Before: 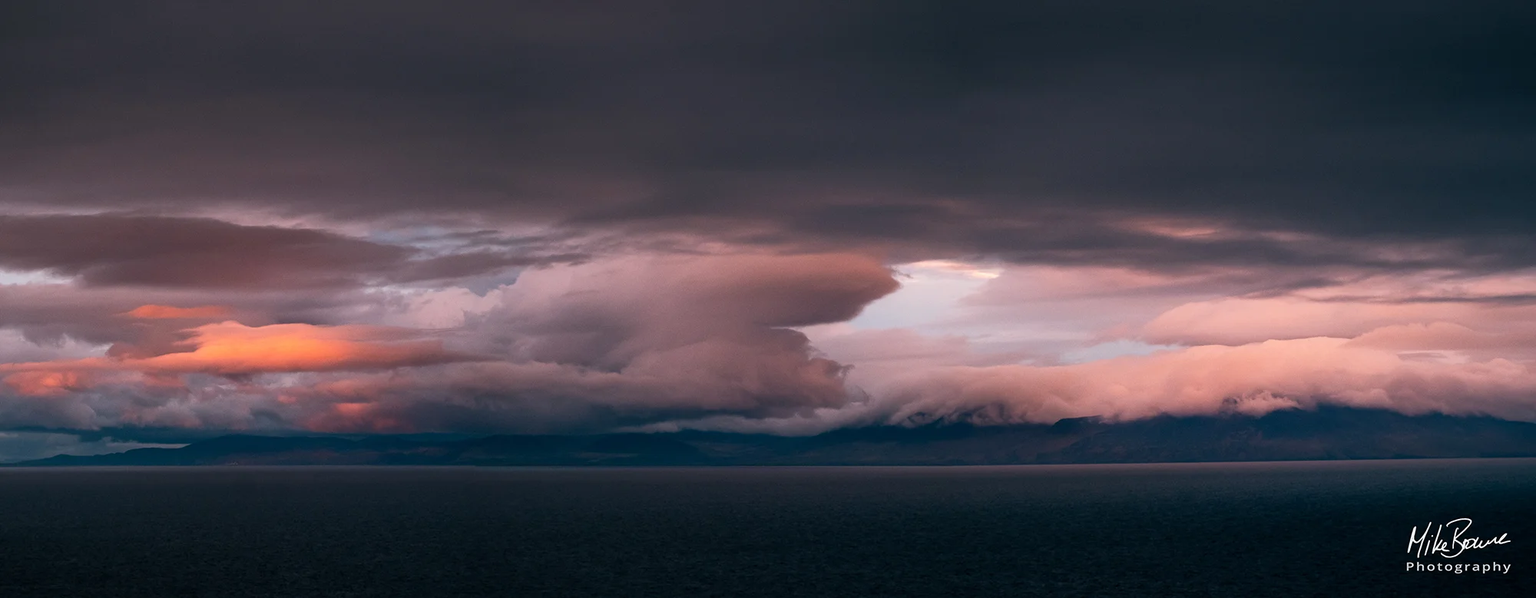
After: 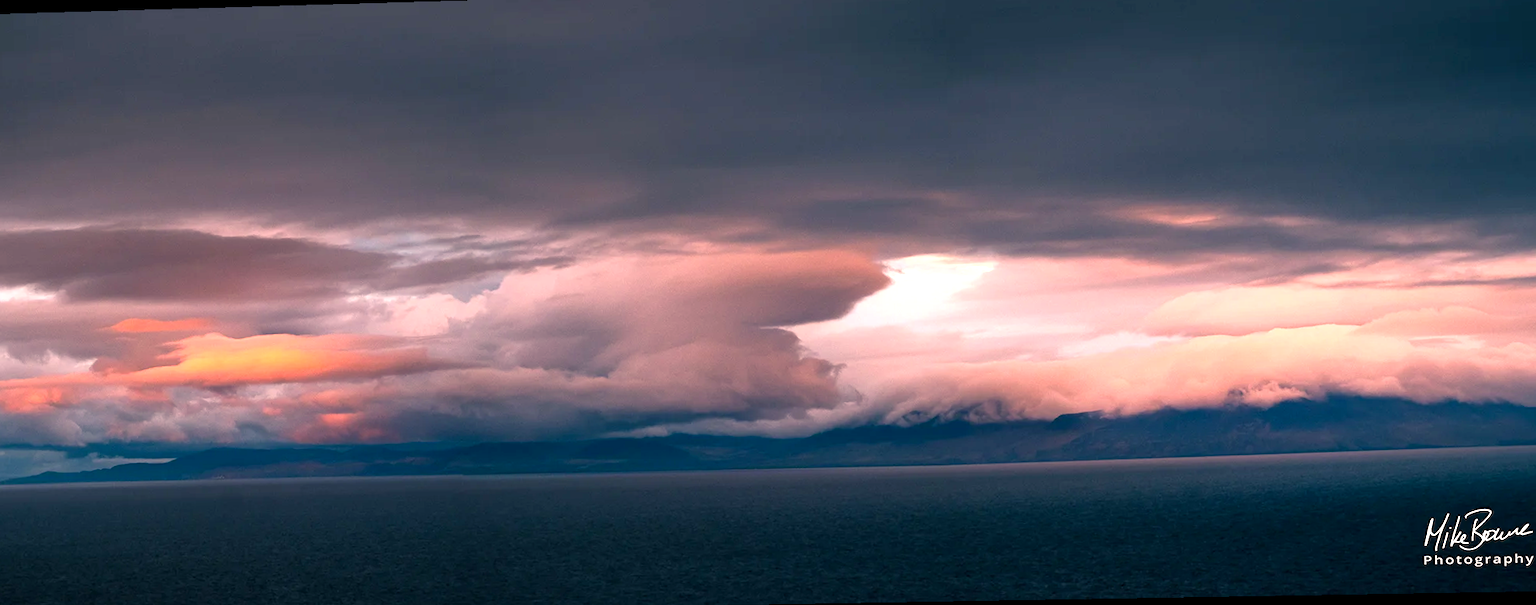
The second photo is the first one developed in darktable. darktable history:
rotate and perspective: rotation -1.32°, lens shift (horizontal) -0.031, crop left 0.015, crop right 0.985, crop top 0.047, crop bottom 0.982
color balance rgb: shadows lift › chroma 5.41%, shadows lift › hue 240°, highlights gain › chroma 3.74%, highlights gain › hue 60°, saturation formula JzAzBz (2021)
exposure: exposure 0.921 EV, compensate highlight preservation false
